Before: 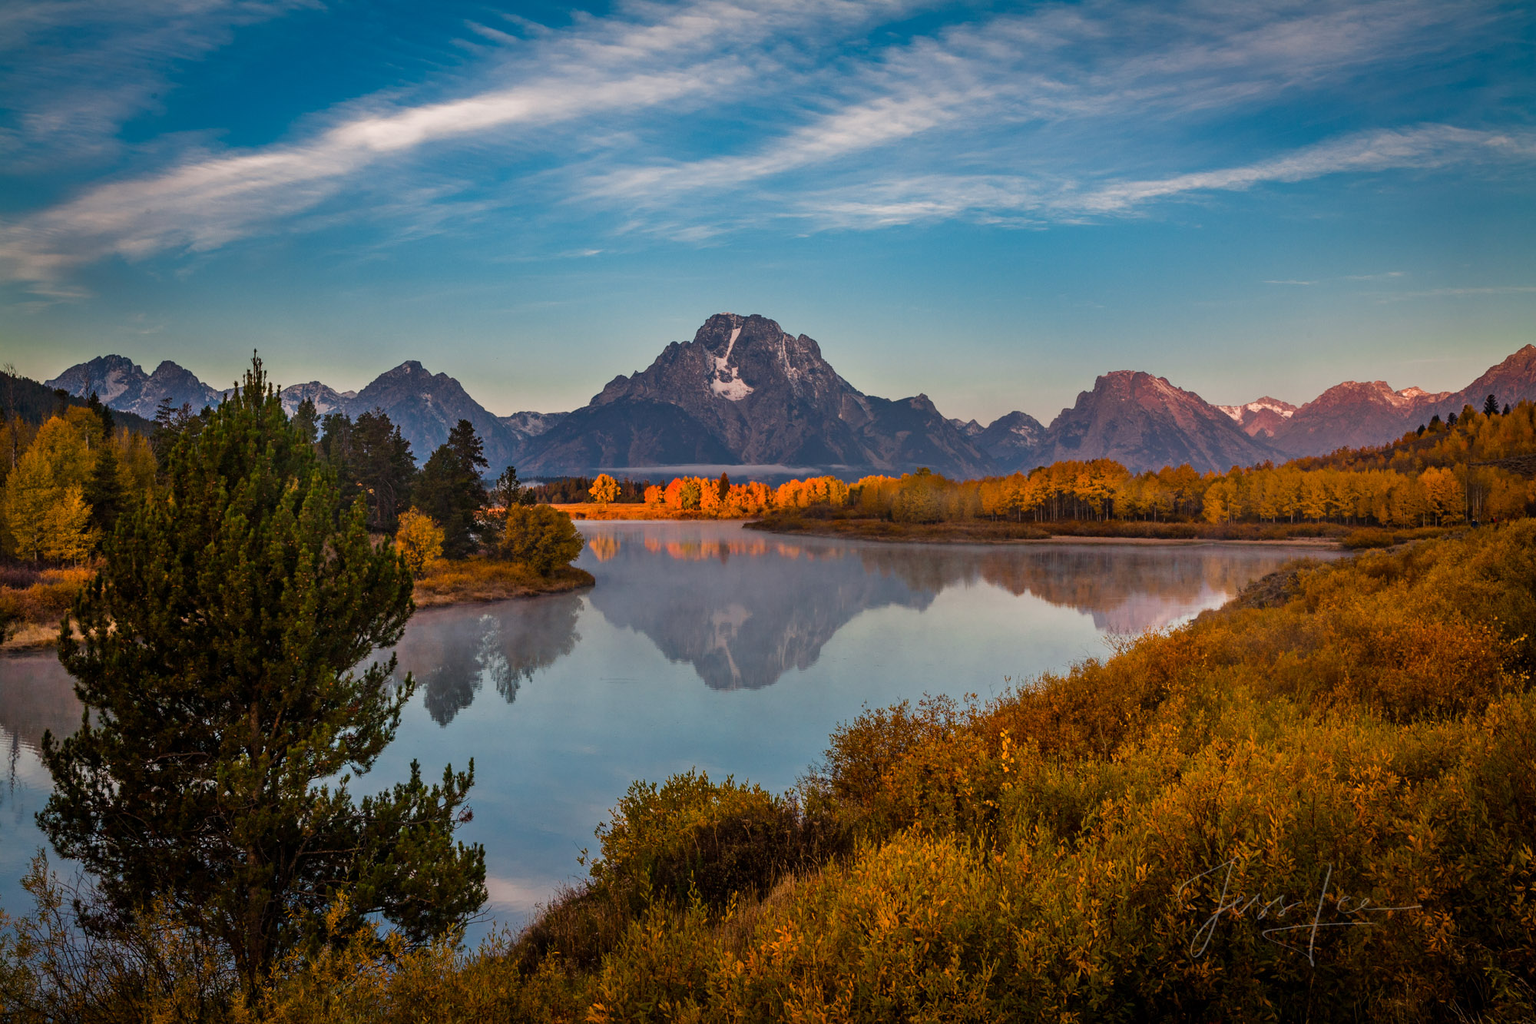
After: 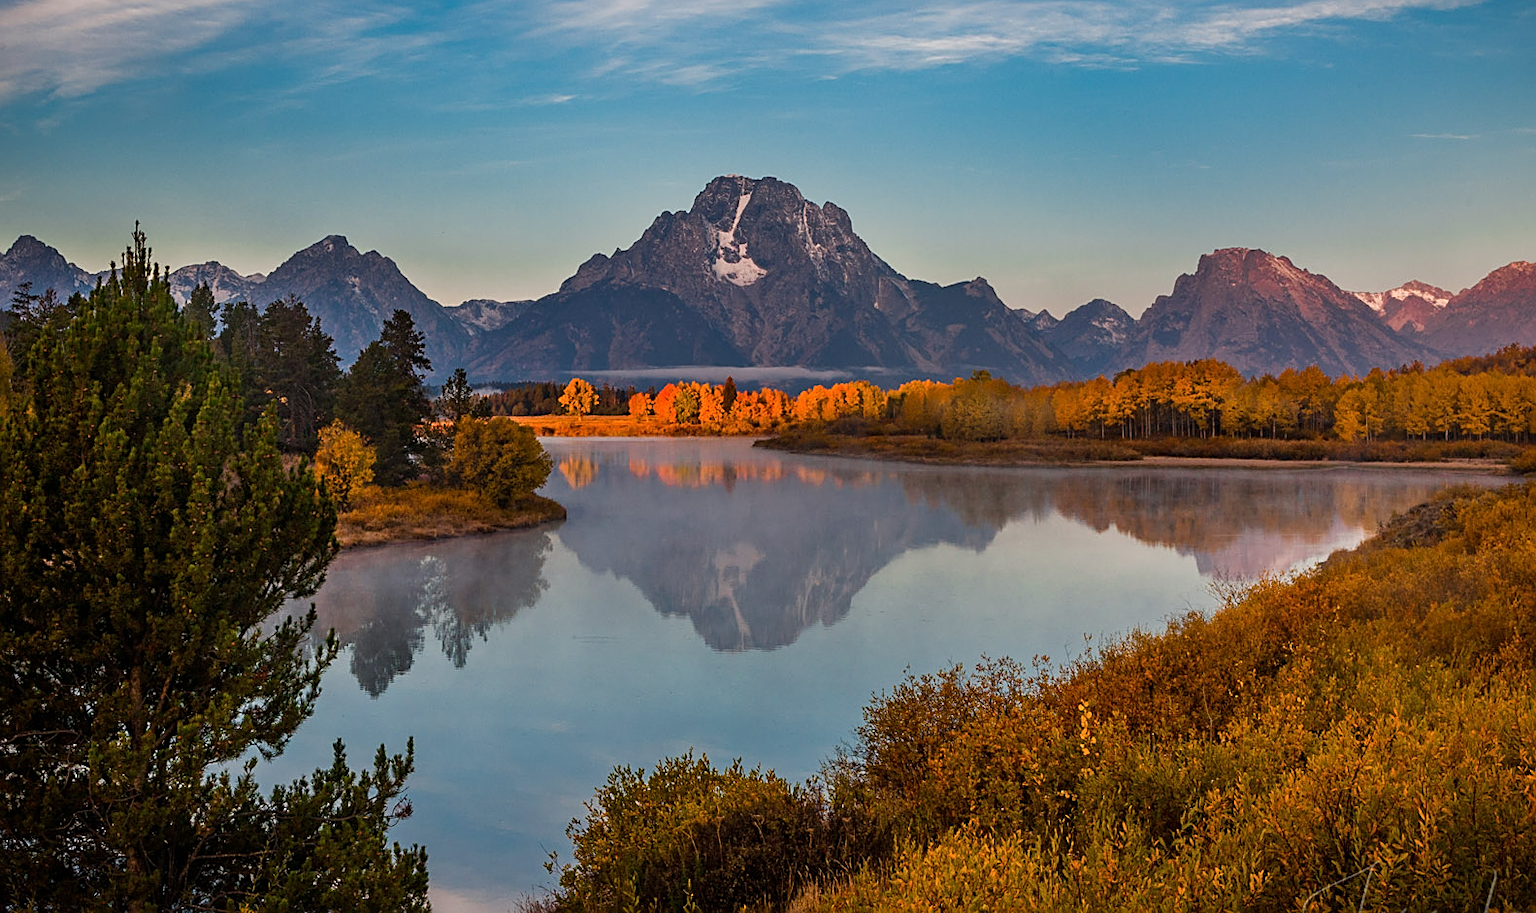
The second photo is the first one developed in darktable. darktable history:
crop: left 9.593%, top 17.032%, right 11.252%, bottom 12.344%
sharpen: on, module defaults
